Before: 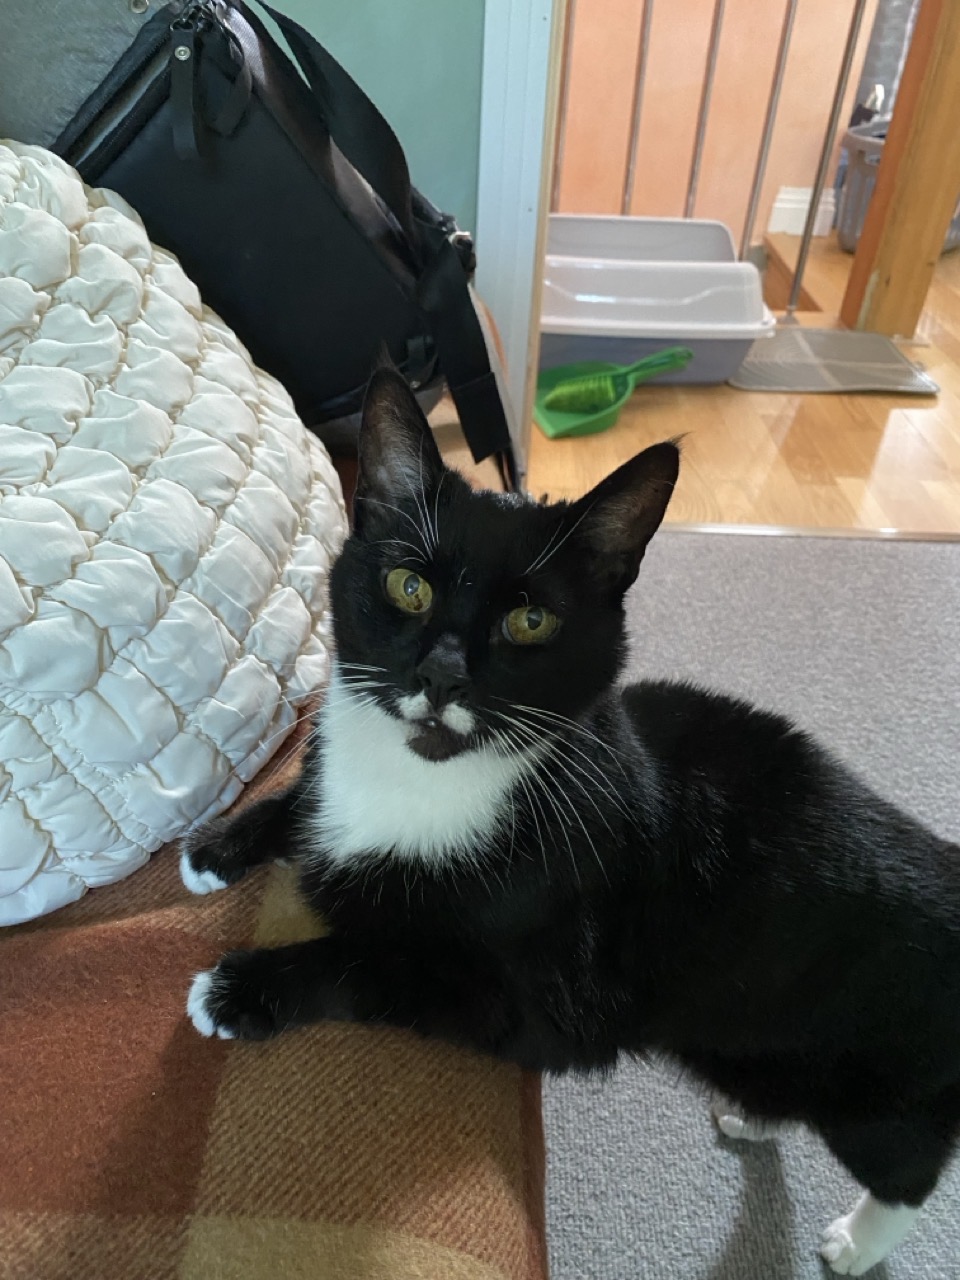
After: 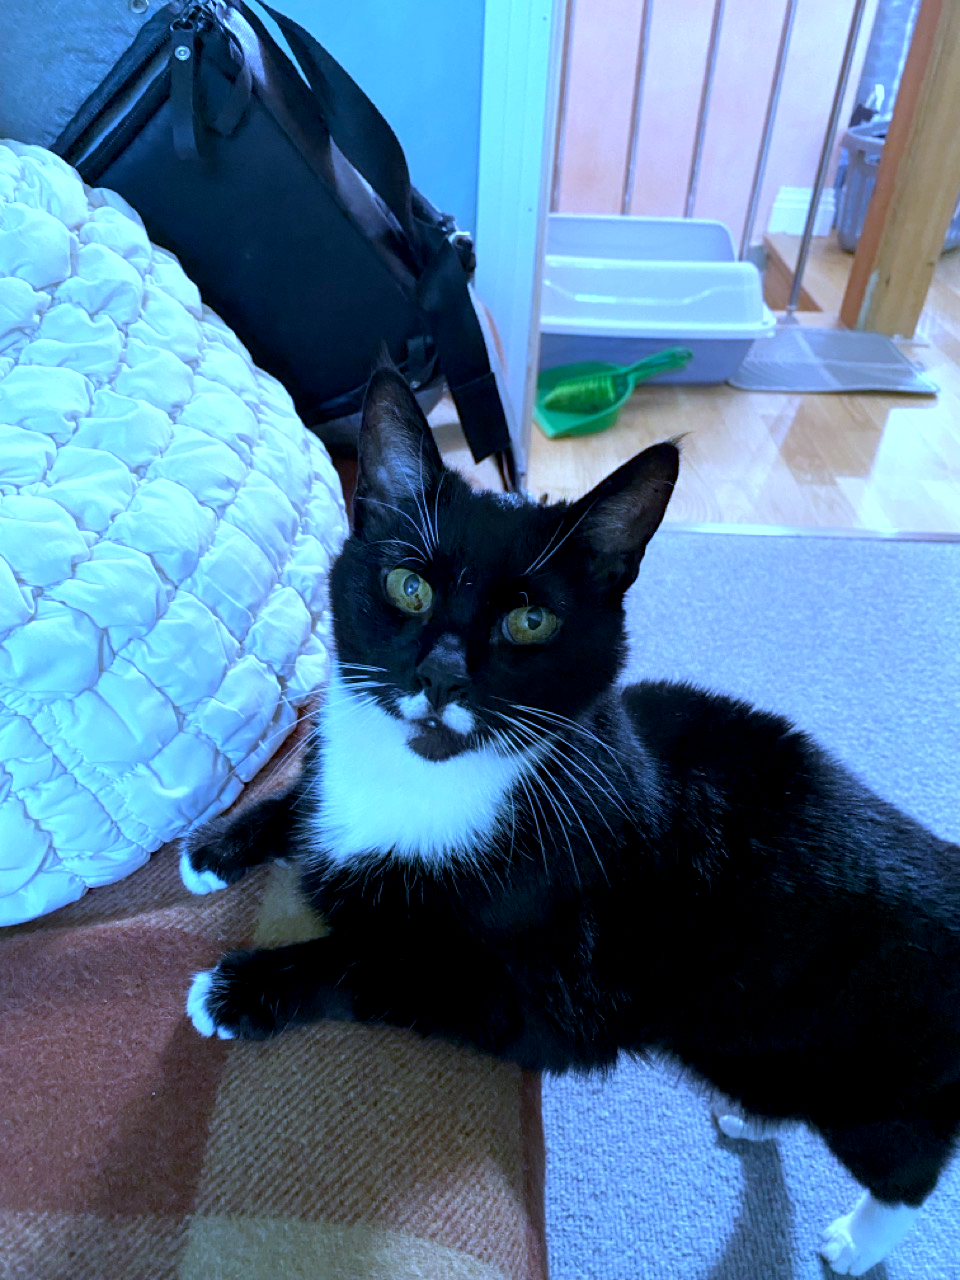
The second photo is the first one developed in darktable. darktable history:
white balance: red 0.766, blue 1.537
exposure: black level correction 0.005, exposure 0.417 EV, compensate highlight preservation false
